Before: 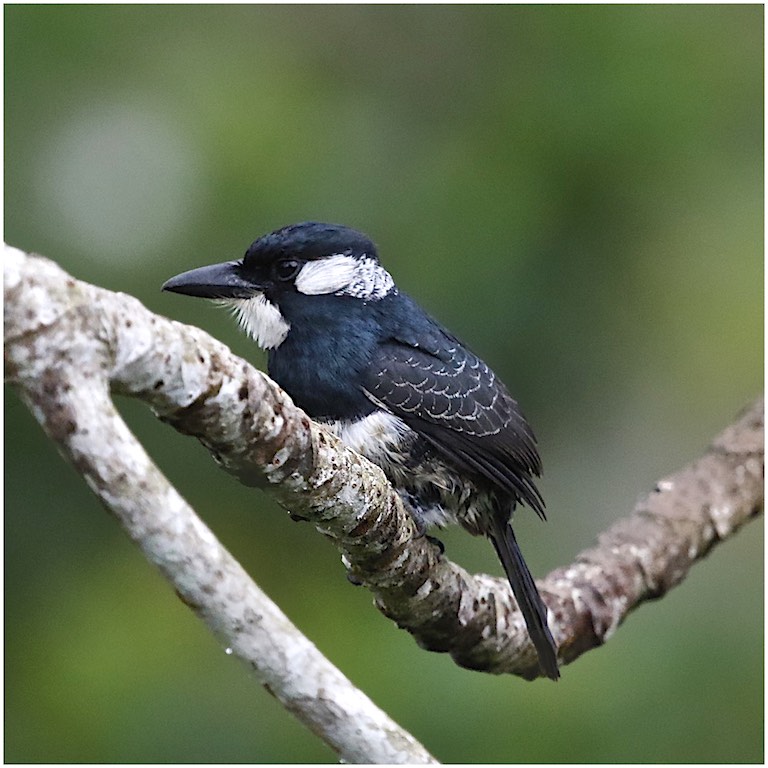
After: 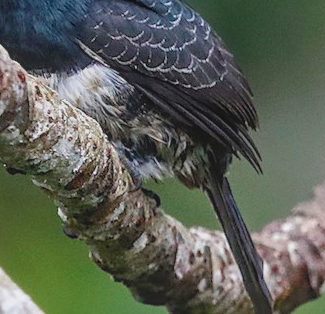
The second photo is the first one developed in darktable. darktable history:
shadows and highlights: shadows 20.78, highlights -37.1, soften with gaussian
local contrast: highlights 73%, shadows 18%, midtone range 0.191
crop: left 37.024%, top 45.26%, right 20.648%, bottom 13.728%
